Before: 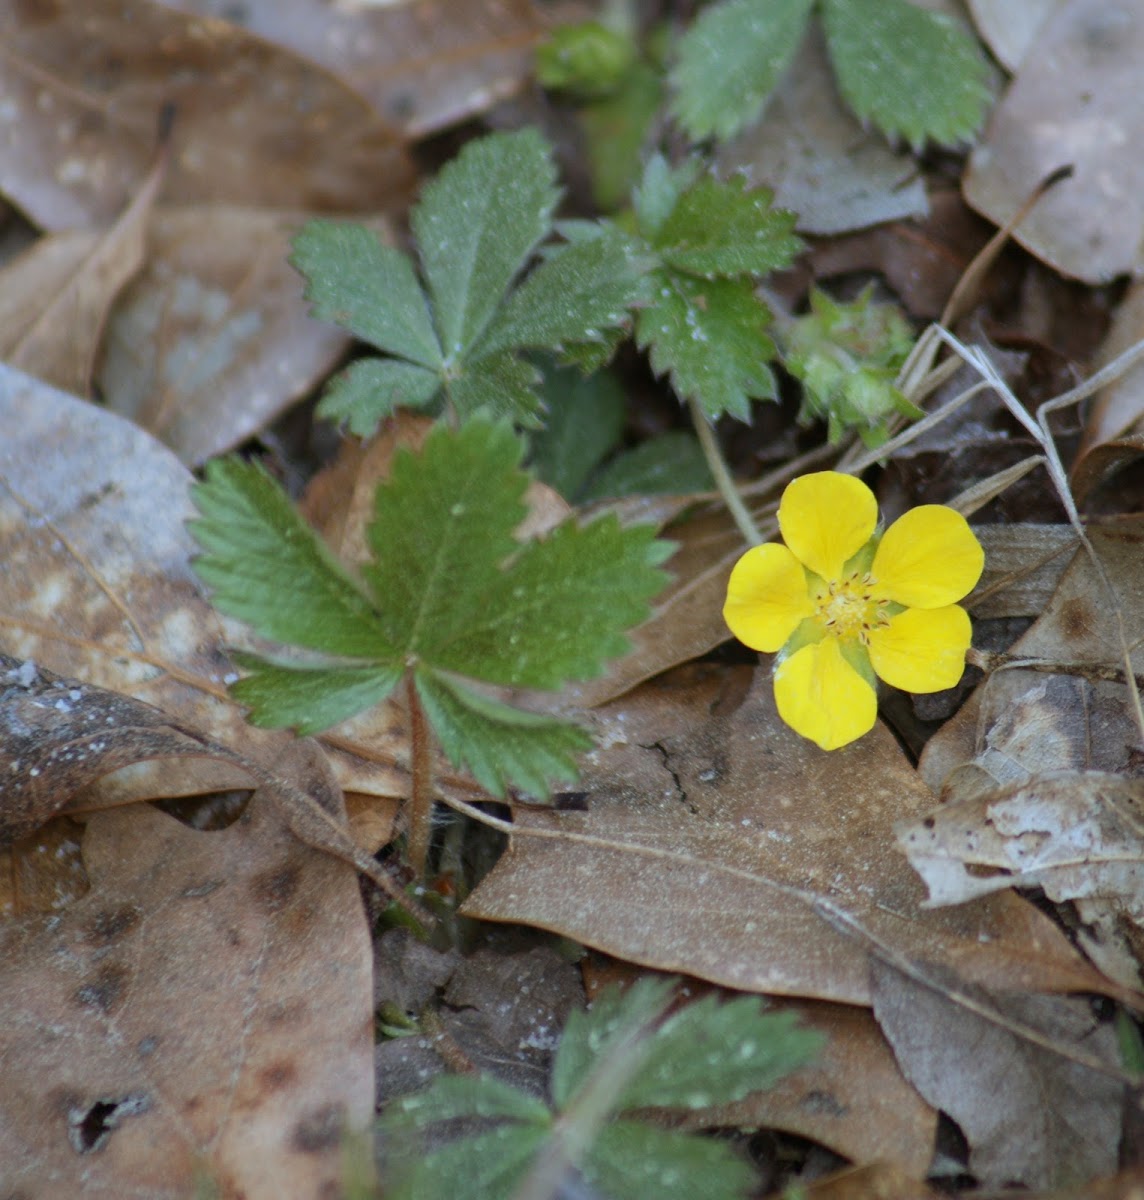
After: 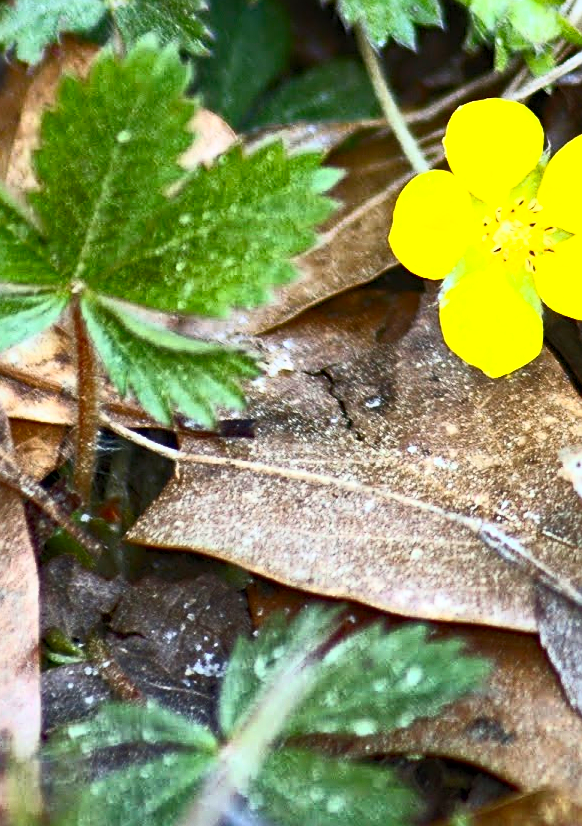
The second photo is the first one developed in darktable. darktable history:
contrast brightness saturation: contrast 0.83, brightness 0.59, saturation 0.59
local contrast: mode bilateral grid, contrast 20, coarseness 50, detail 120%, midtone range 0.2
sharpen: on, module defaults
haze removal: compatibility mode true, adaptive false
crop and rotate: left 29.237%, top 31.152%, right 19.807%
